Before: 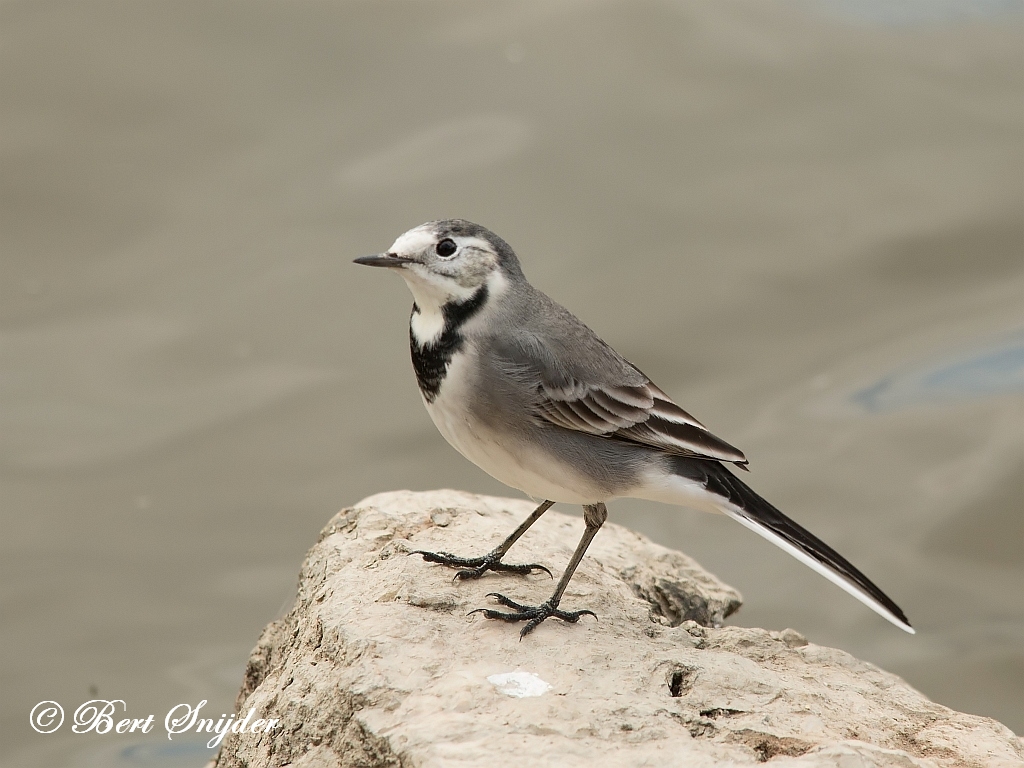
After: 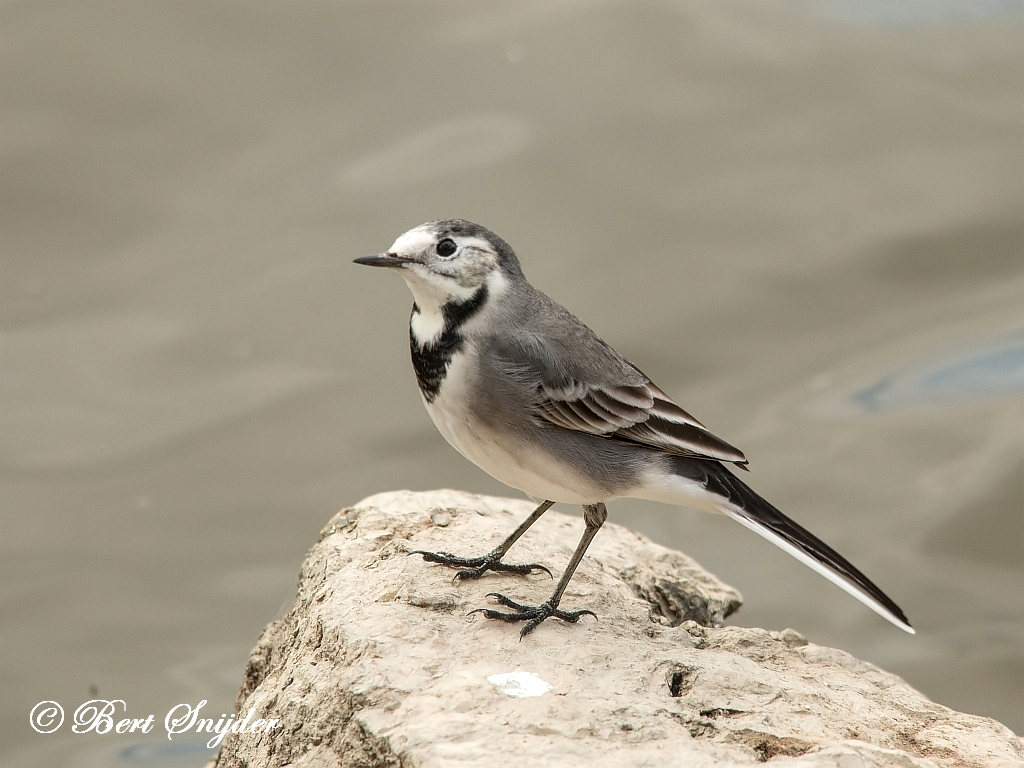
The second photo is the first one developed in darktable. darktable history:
local contrast: on, module defaults
exposure: black level correction 0, exposure 1.1 EV, compensate exposure bias true, compensate highlight preservation false
